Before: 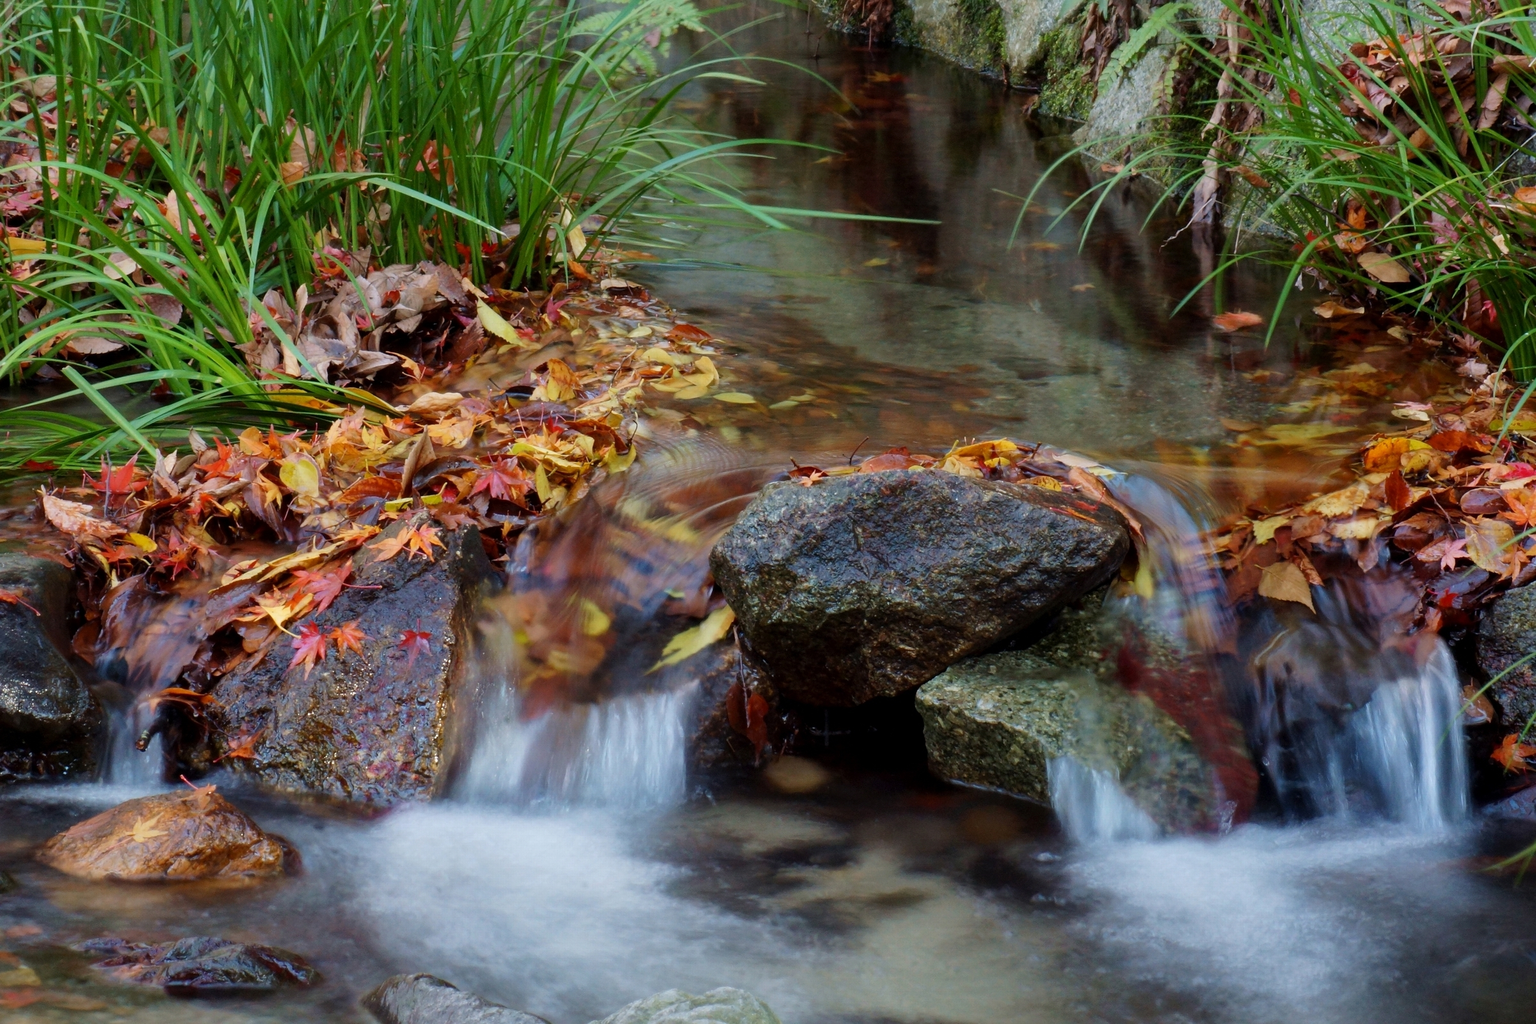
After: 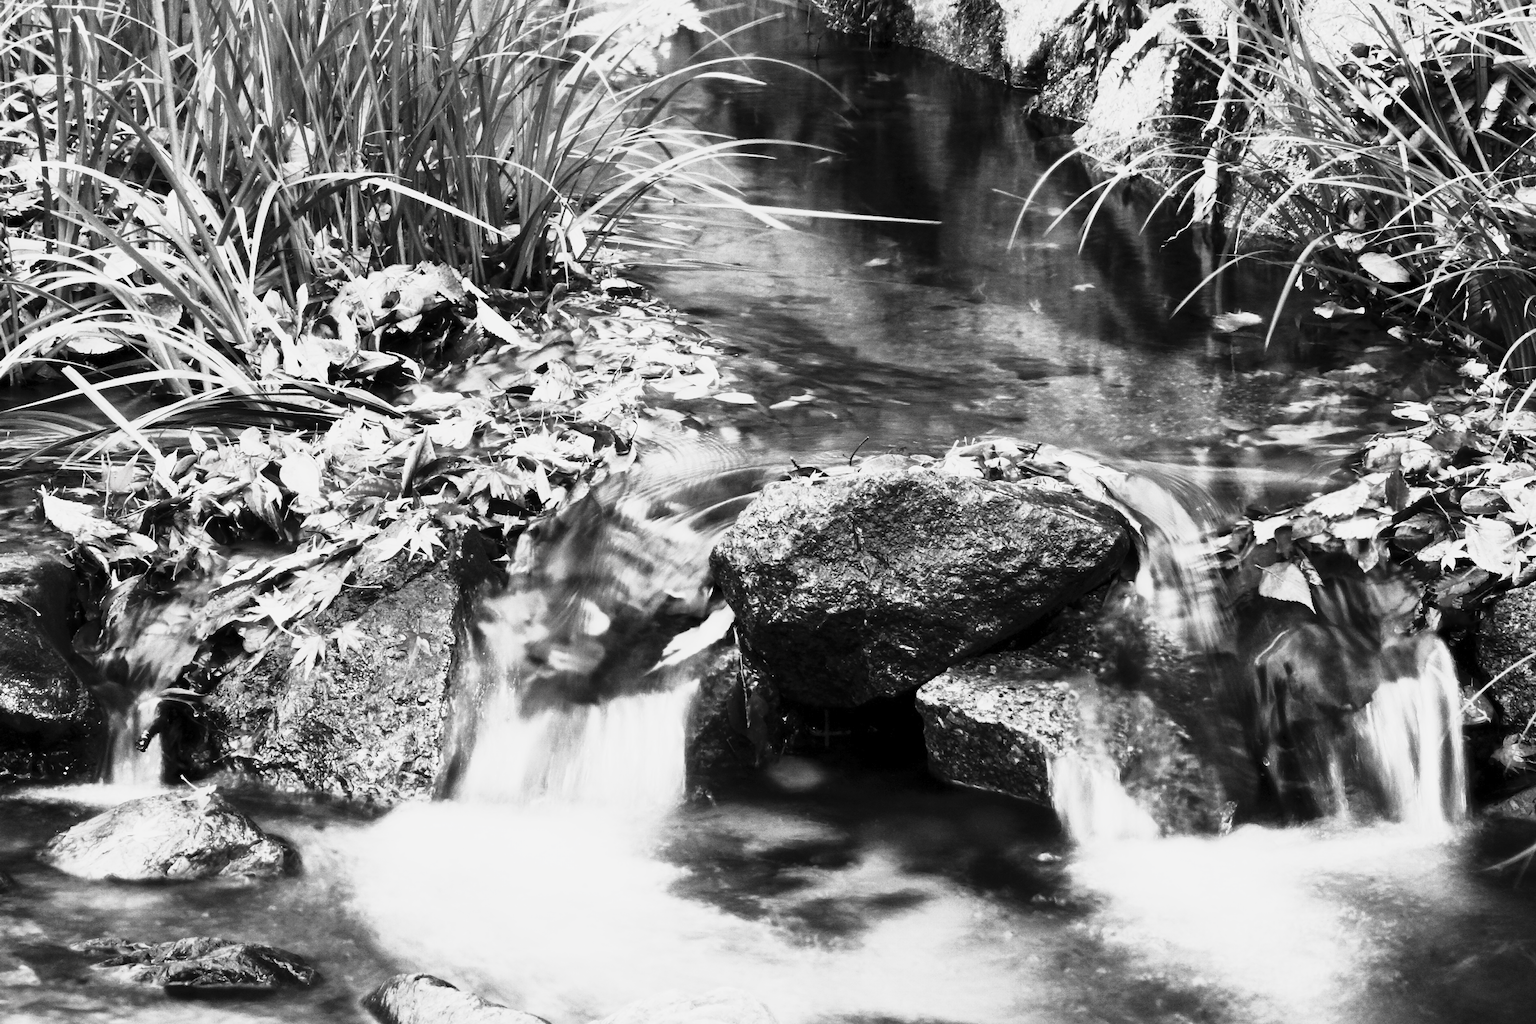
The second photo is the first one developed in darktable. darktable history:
tone curve: curves: ch0 [(0, 0) (0.046, 0.031) (0.163, 0.114) (0.391, 0.432) (0.488, 0.561) (0.695, 0.839) (0.785, 0.904) (1, 0.965)]; ch1 [(0, 0) (0.248, 0.252) (0.427, 0.412) (0.482, 0.462) (0.499, 0.499) (0.518, 0.518) (0.535, 0.577) (0.585, 0.623) (0.679, 0.743) (0.788, 0.809) (1, 1)]; ch2 [(0, 0) (0.313, 0.262) (0.427, 0.417) (0.473, 0.47) (0.503, 0.503) (0.523, 0.515) (0.557, 0.596) (0.598, 0.646) (0.708, 0.771) (1, 1)], preserve colors none
contrast brightness saturation: contrast 0.527, brightness 0.467, saturation -0.992
